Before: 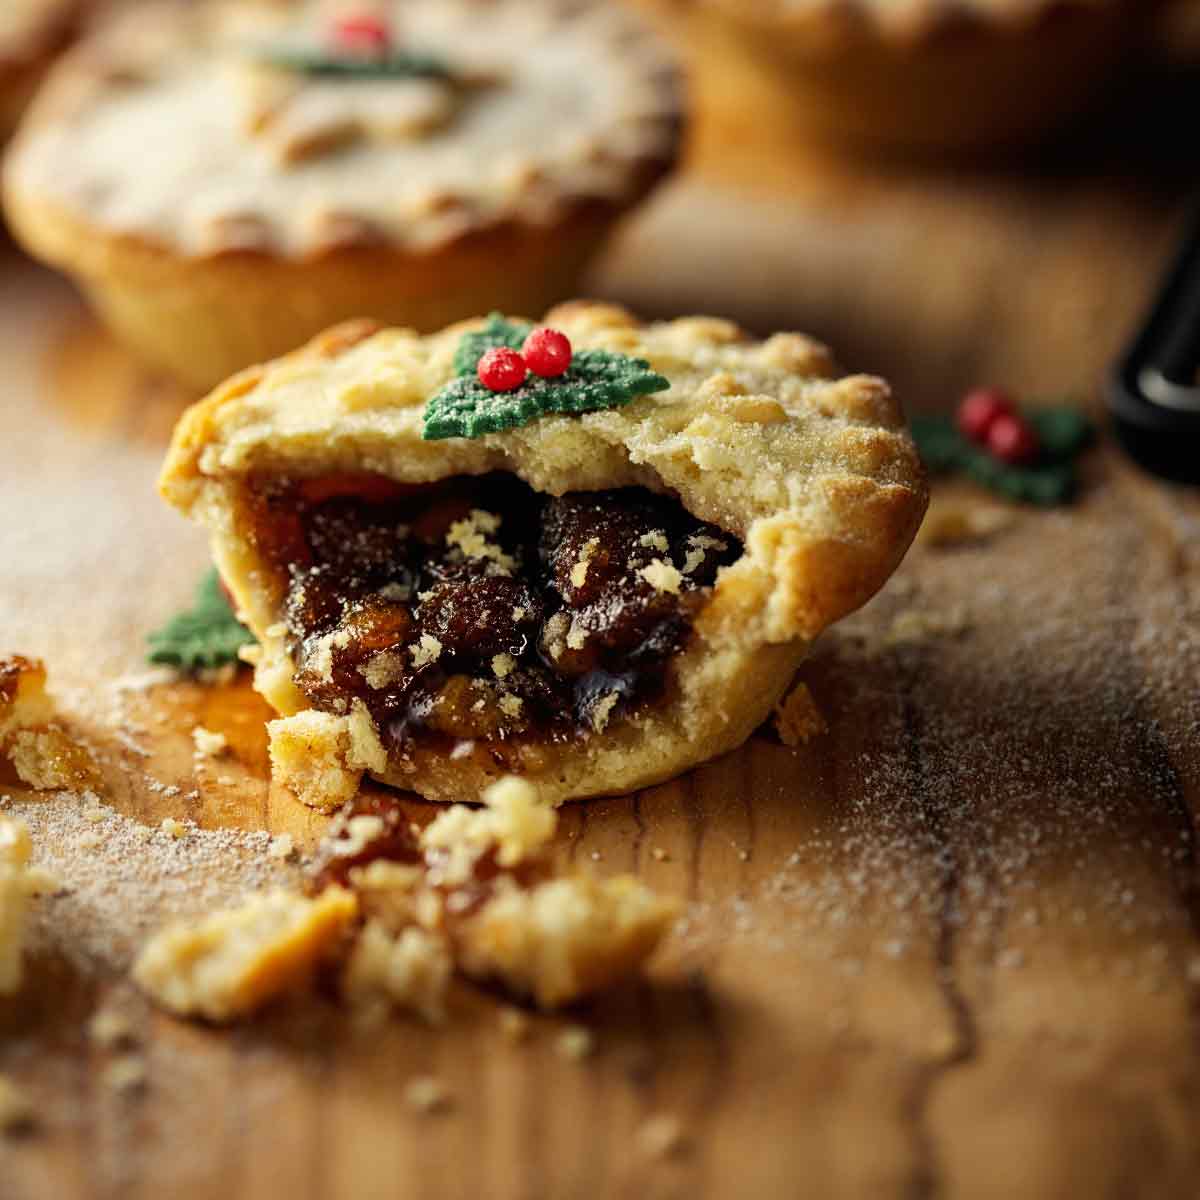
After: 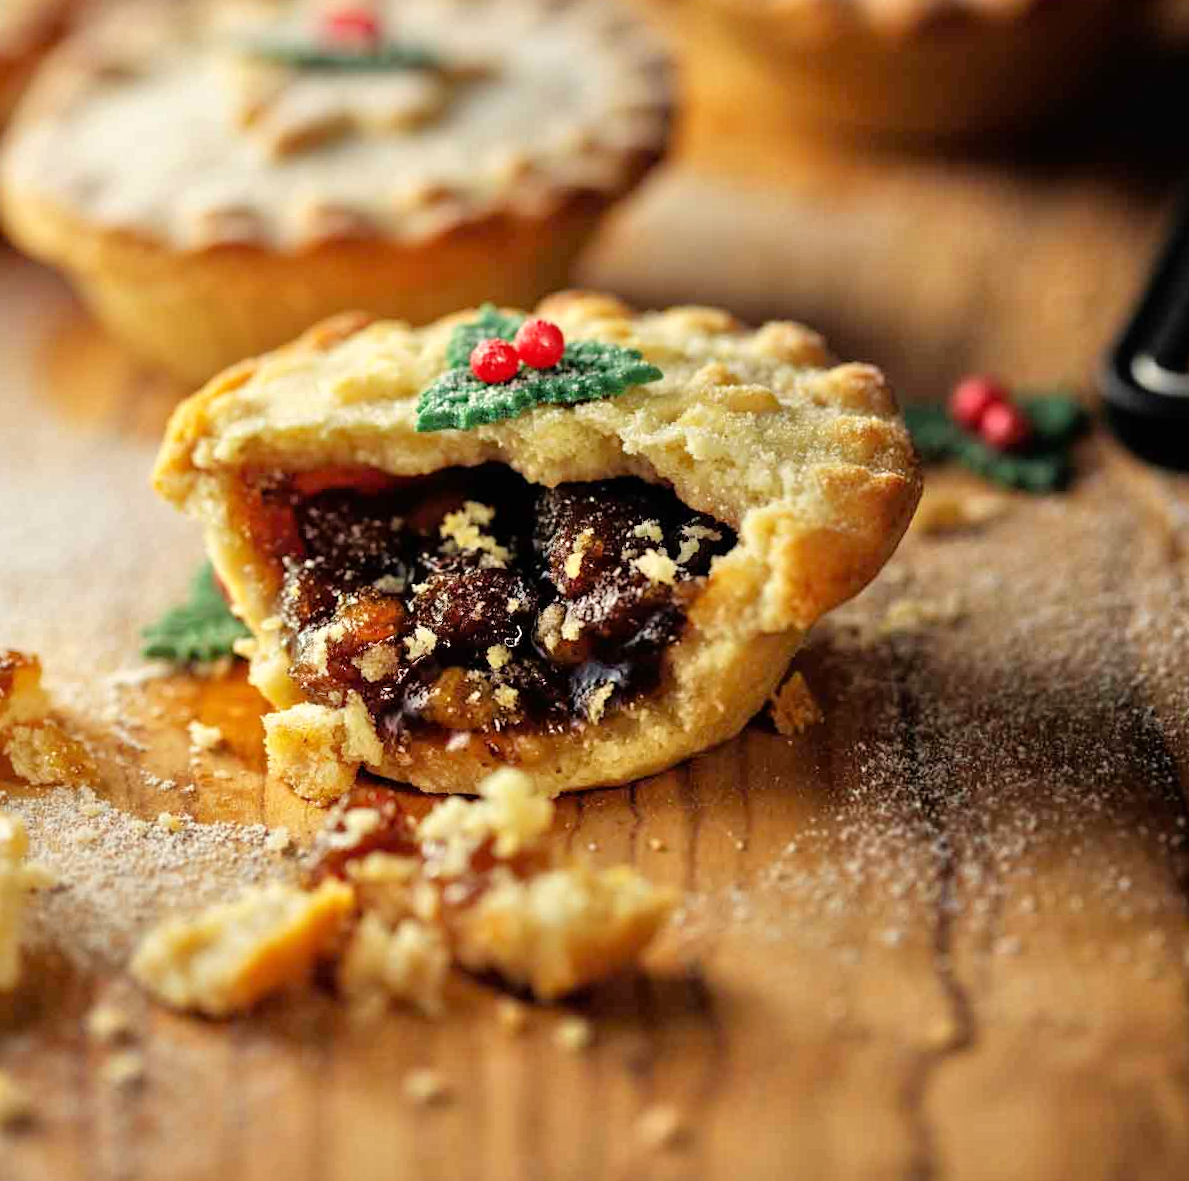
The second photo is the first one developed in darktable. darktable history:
rotate and perspective: rotation -0.45°, automatic cropping original format, crop left 0.008, crop right 0.992, crop top 0.012, crop bottom 0.988
tone equalizer: -7 EV 0.15 EV, -6 EV 0.6 EV, -5 EV 1.15 EV, -4 EV 1.33 EV, -3 EV 1.15 EV, -2 EV 0.6 EV, -1 EV 0.15 EV, mask exposure compensation -0.5 EV
